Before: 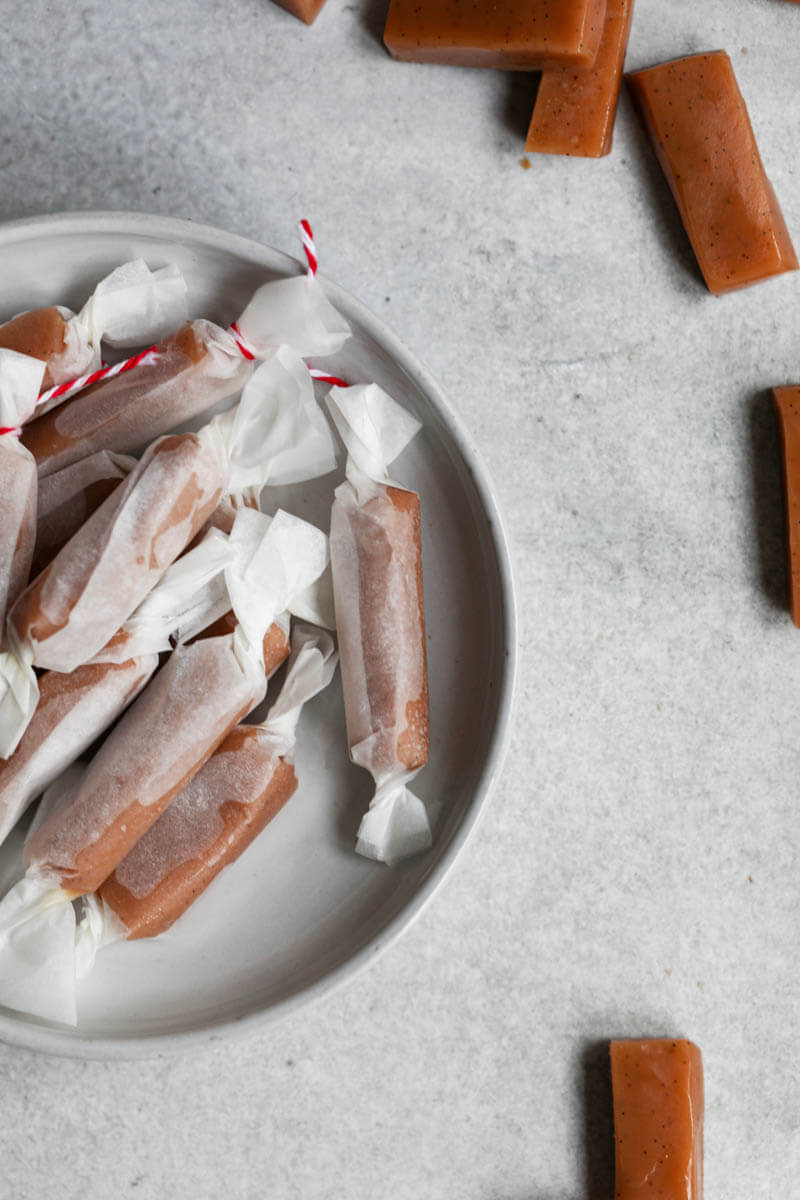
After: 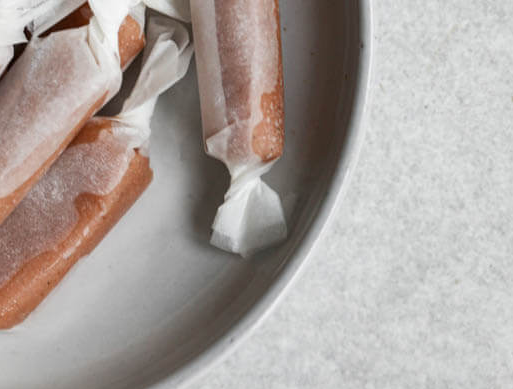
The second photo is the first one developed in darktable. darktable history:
crop: left 18.167%, top 50.71%, right 17.676%, bottom 16.797%
